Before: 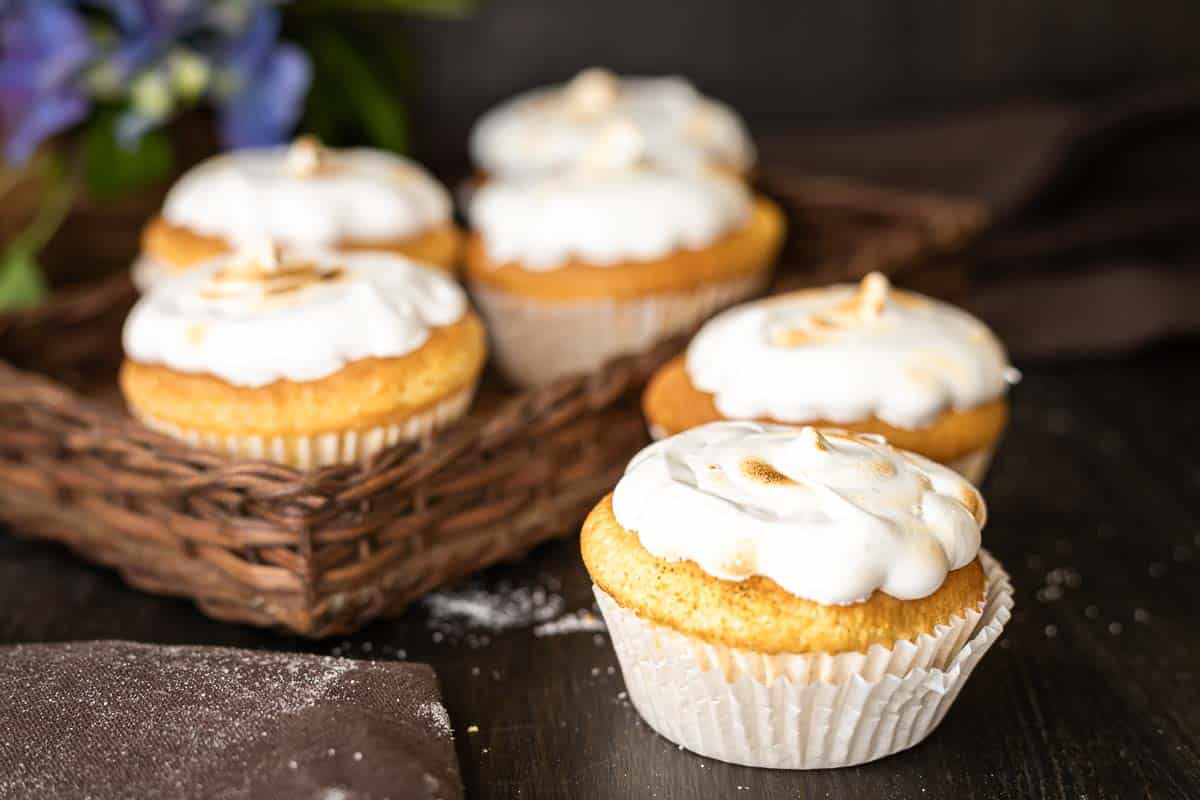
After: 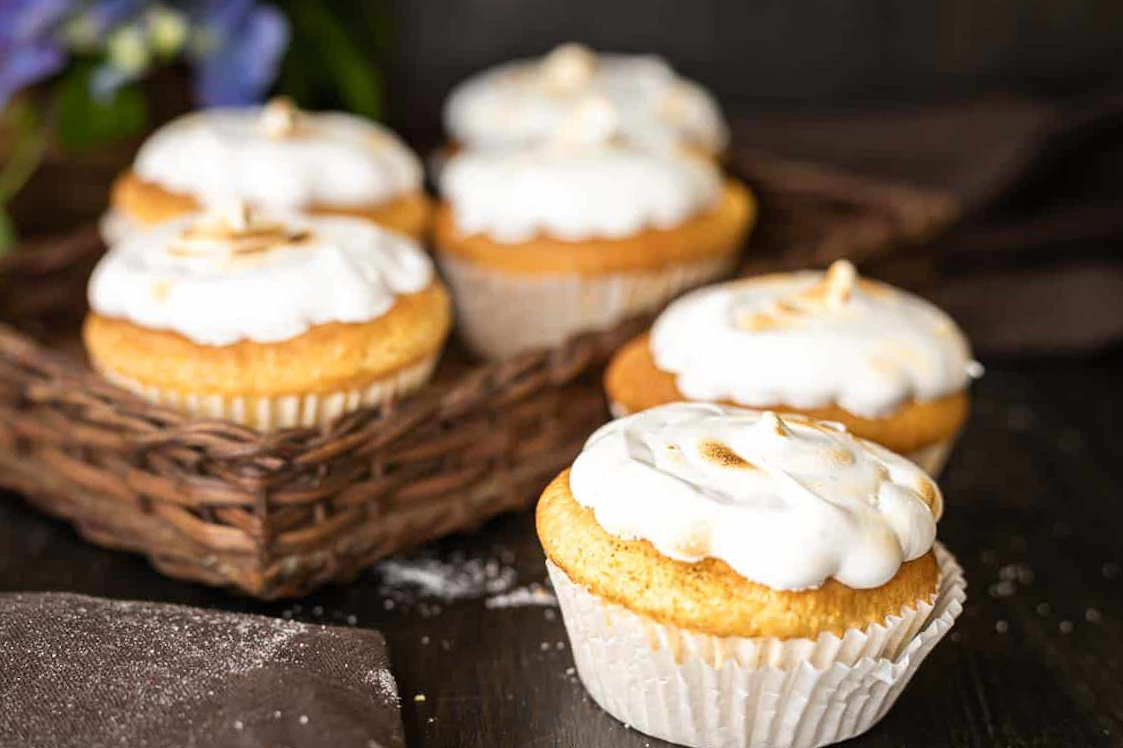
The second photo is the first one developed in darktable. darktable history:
crop and rotate: angle -2.64°
